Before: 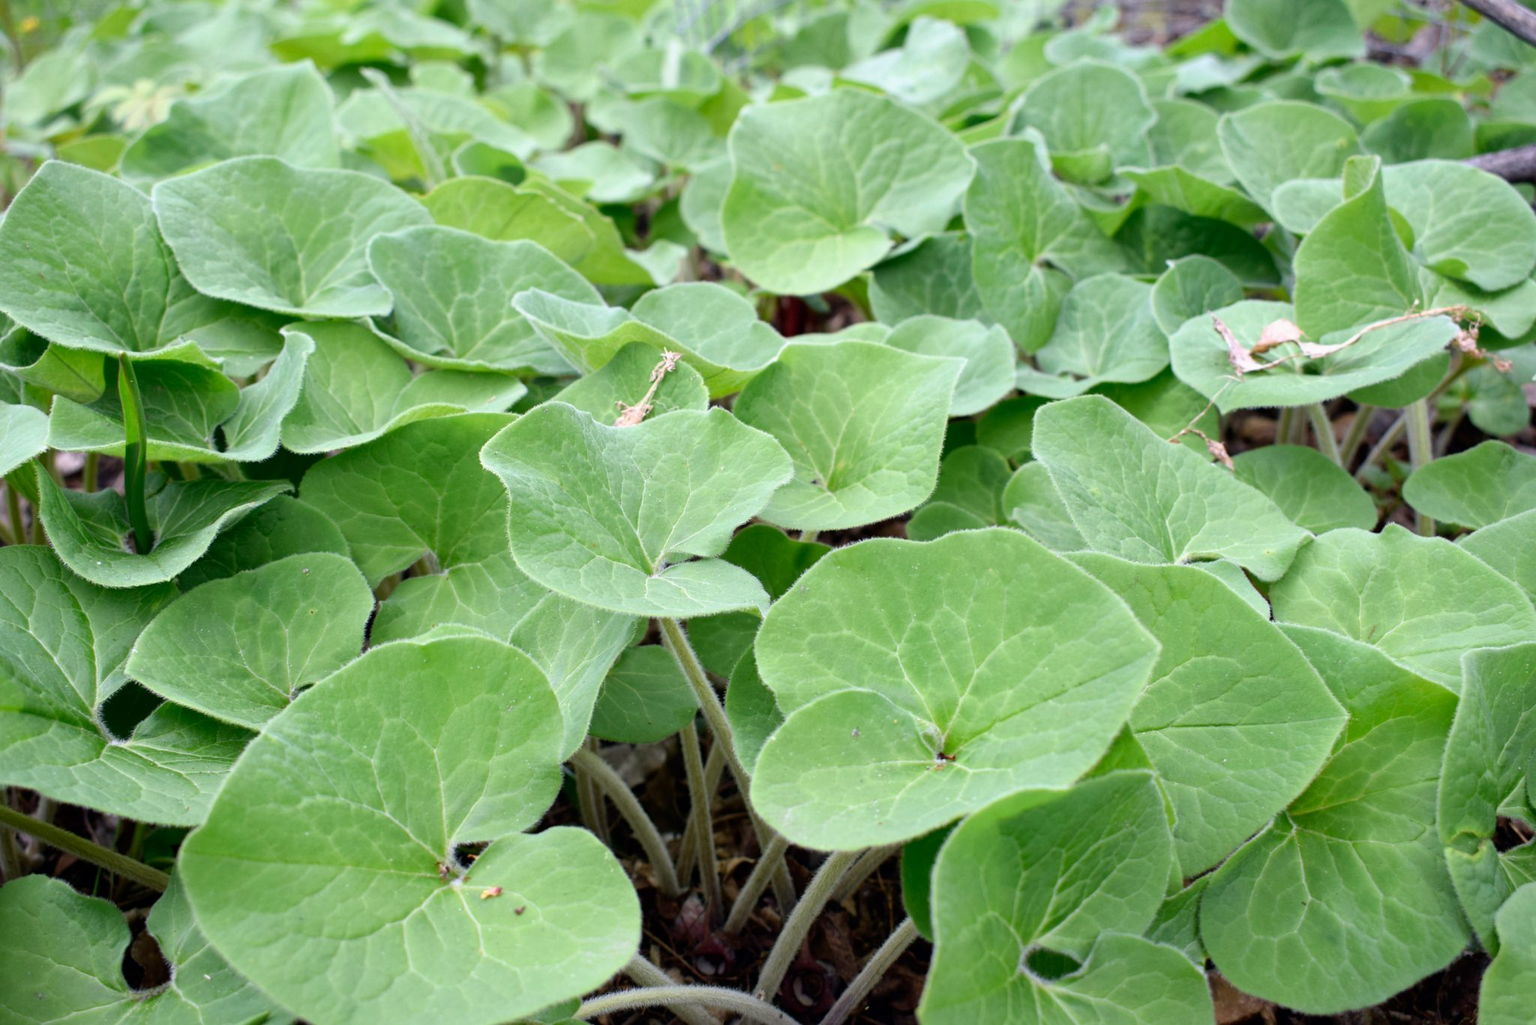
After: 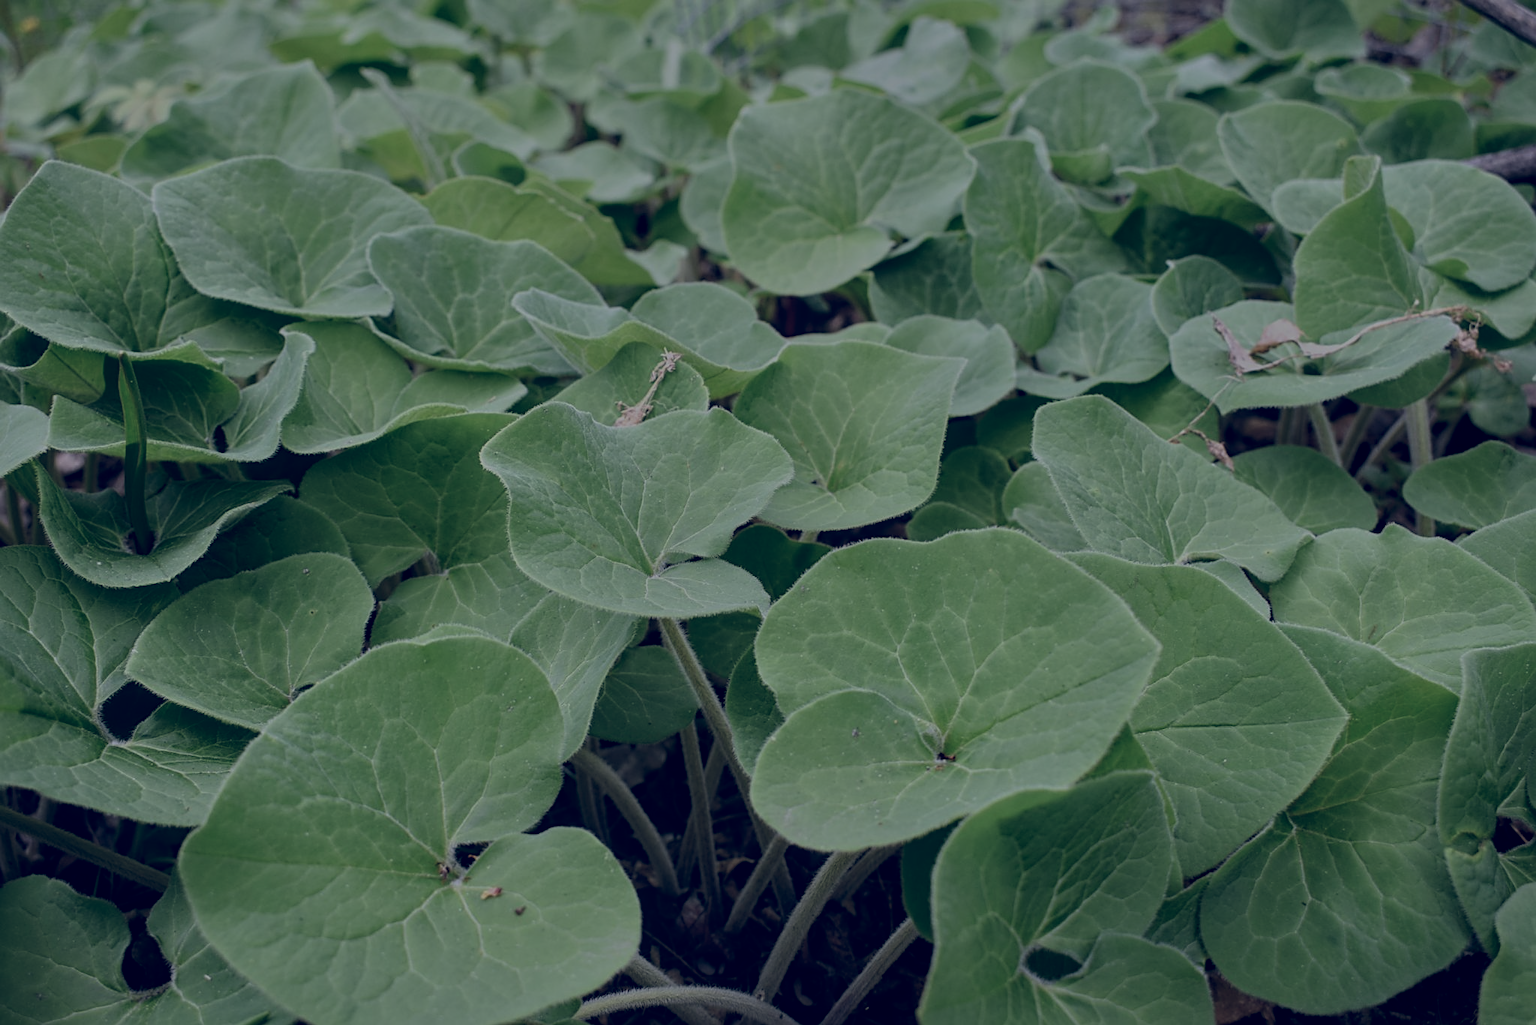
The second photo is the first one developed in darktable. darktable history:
tone equalizer: -8 EV -1.97 EV, -7 EV -1.98 EV, -6 EV -1.98 EV, -5 EV -1.97 EV, -4 EV -1.97 EV, -3 EV -1.97 EV, -2 EV -2 EV, -1 EV -1.62 EV, +0 EV -1.99 EV
local contrast: on, module defaults
sharpen: on, module defaults
color balance rgb: global offset › luminance 0.404%, global offset › chroma 0.21%, global offset › hue 255.19°, linear chroma grading › shadows -1.957%, linear chroma grading › highlights -14.049%, linear chroma grading › global chroma -9.78%, linear chroma grading › mid-tones -10.156%, perceptual saturation grading › global saturation 3.549%
